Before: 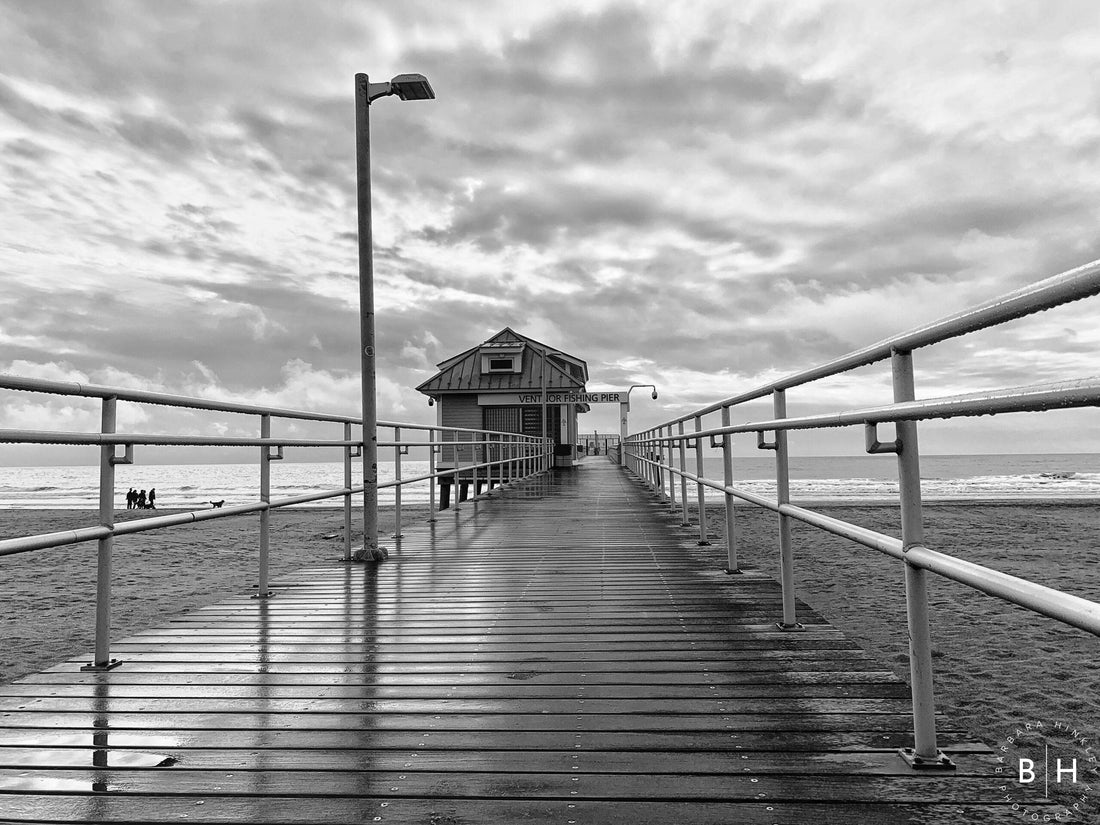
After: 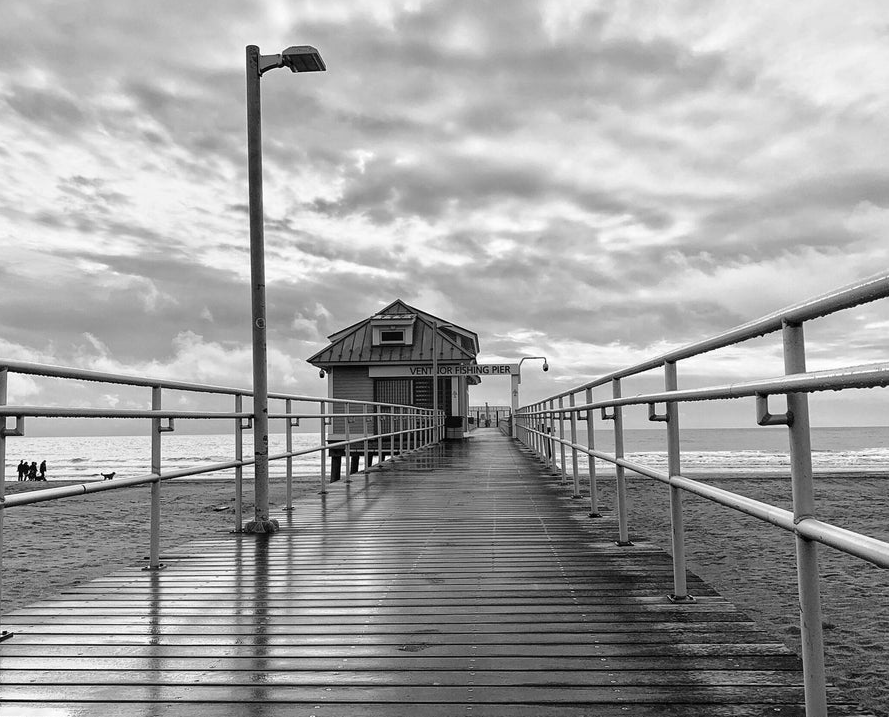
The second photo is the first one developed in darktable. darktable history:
crop: left 9.929%, top 3.475%, right 9.188%, bottom 9.529%
color balance rgb: perceptual saturation grading › global saturation 20%, perceptual saturation grading › highlights -25%, perceptual saturation grading › shadows 25%
